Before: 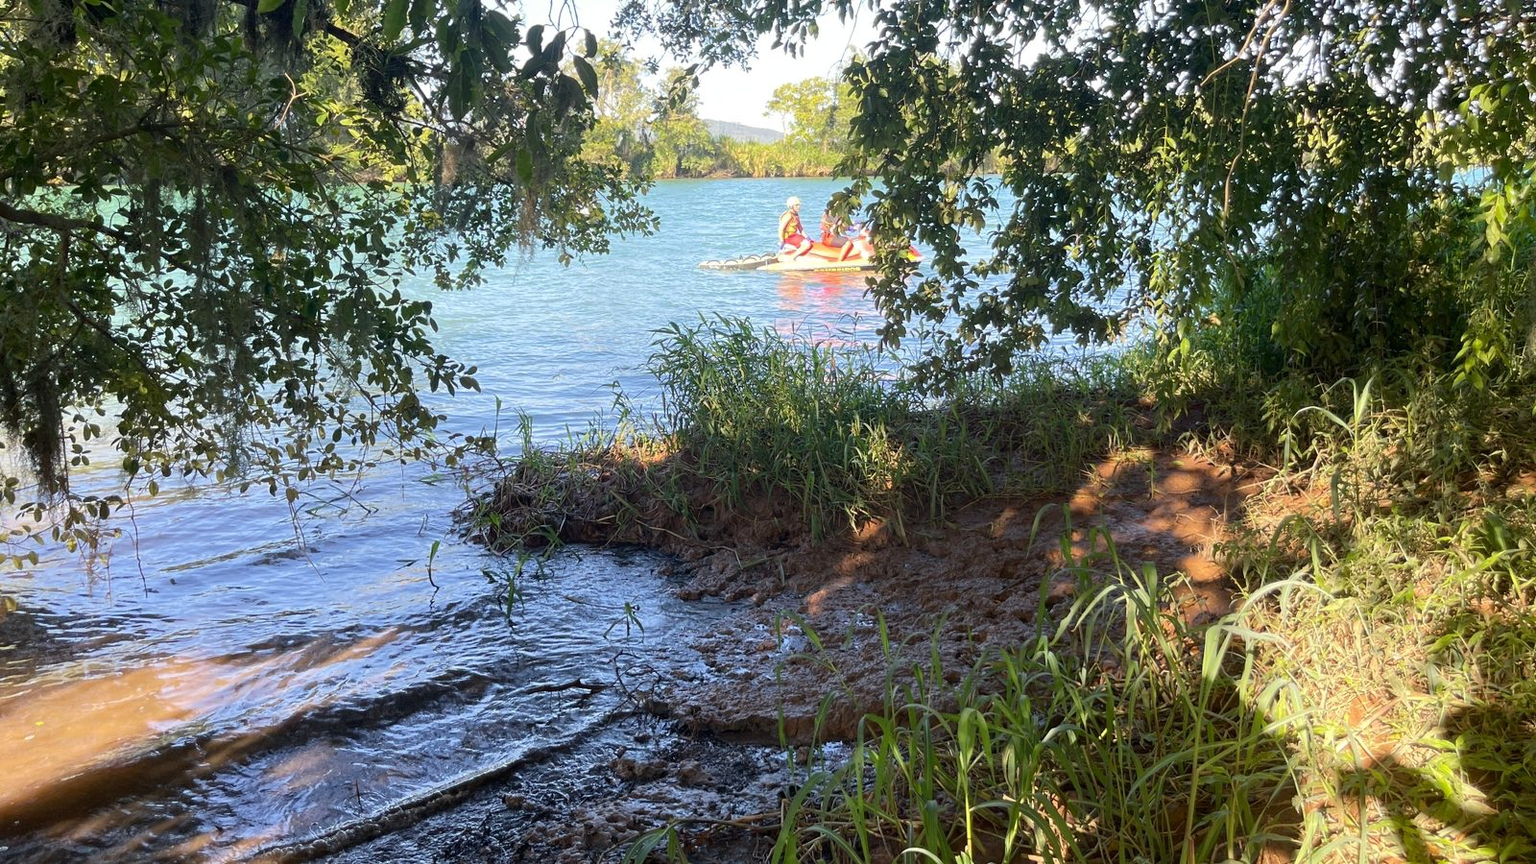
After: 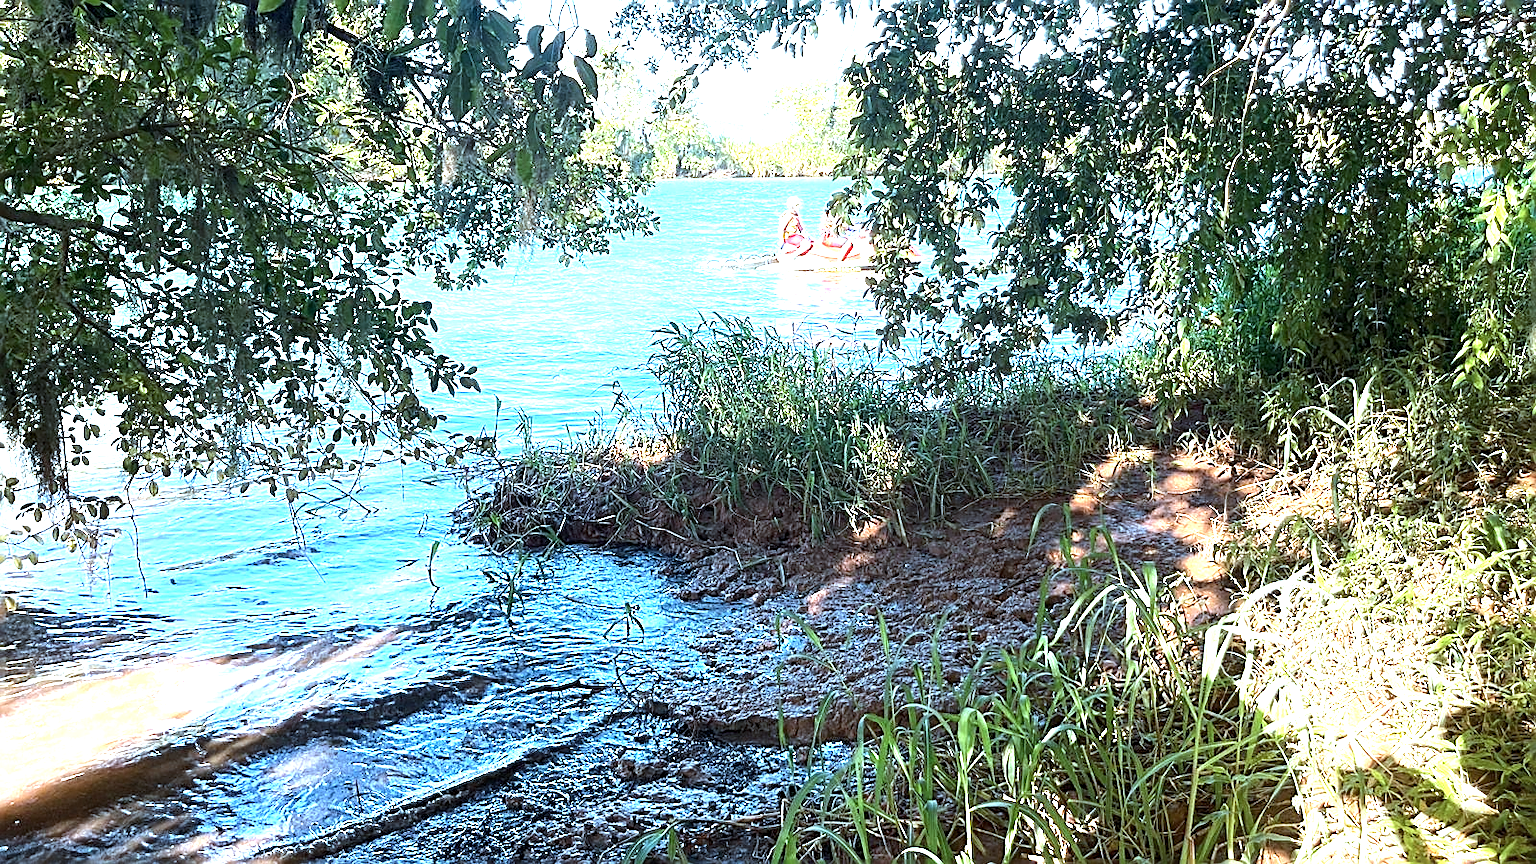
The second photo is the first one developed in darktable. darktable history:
tone equalizer: -8 EV -0.448 EV, -7 EV -0.387 EV, -6 EV -0.33 EV, -5 EV -0.235 EV, -3 EV 0.23 EV, -2 EV 0.343 EV, -1 EV 0.394 EV, +0 EV 0.406 EV, edges refinement/feathering 500, mask exposure compensation -1.57 EV, preserve details no
exposure: black level correction 0, exposure 1.2 EV, compensate highlight preservation false
color correction: highlights a* -9.54, highlights b* -21.5
sharpen: amount 1.008
